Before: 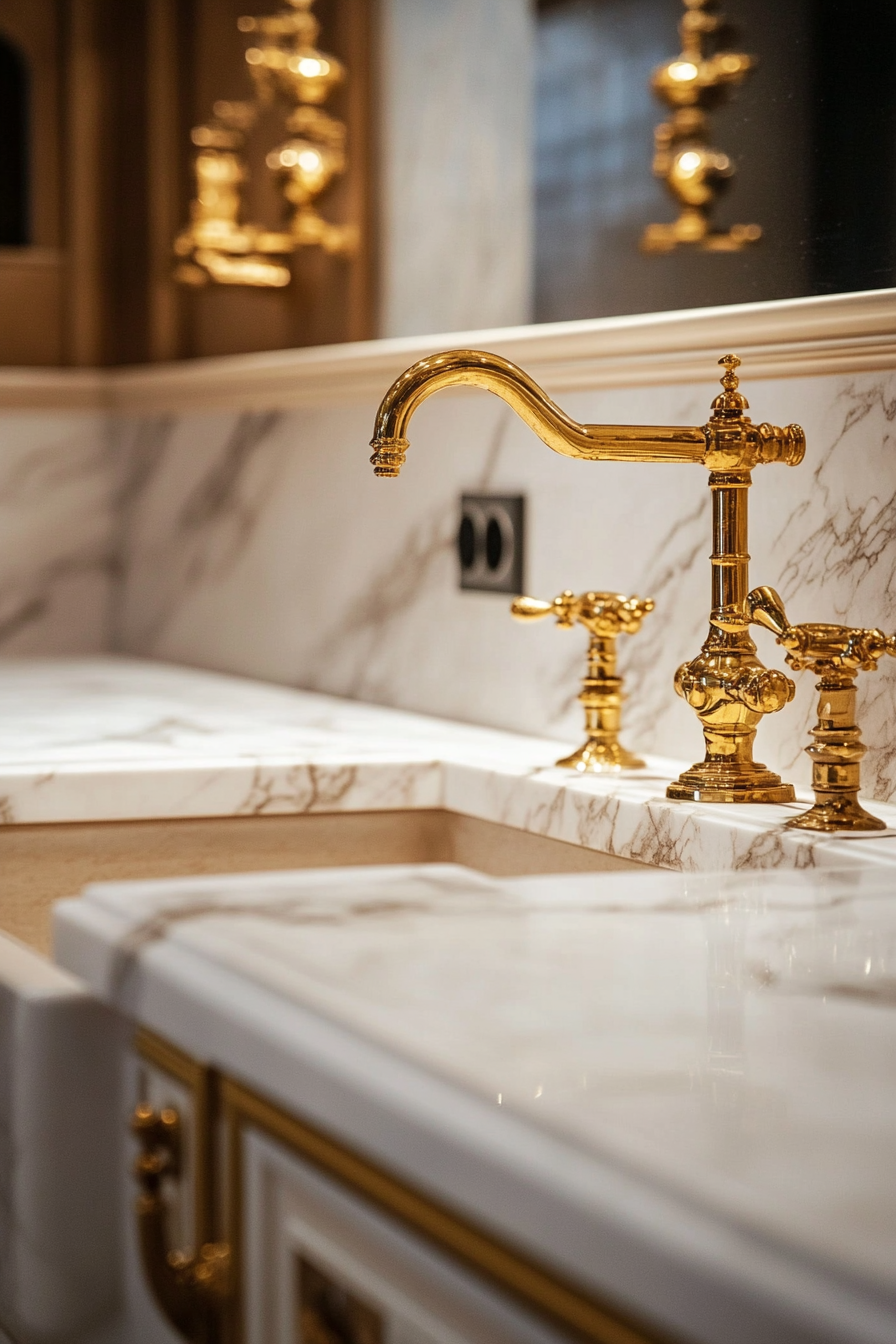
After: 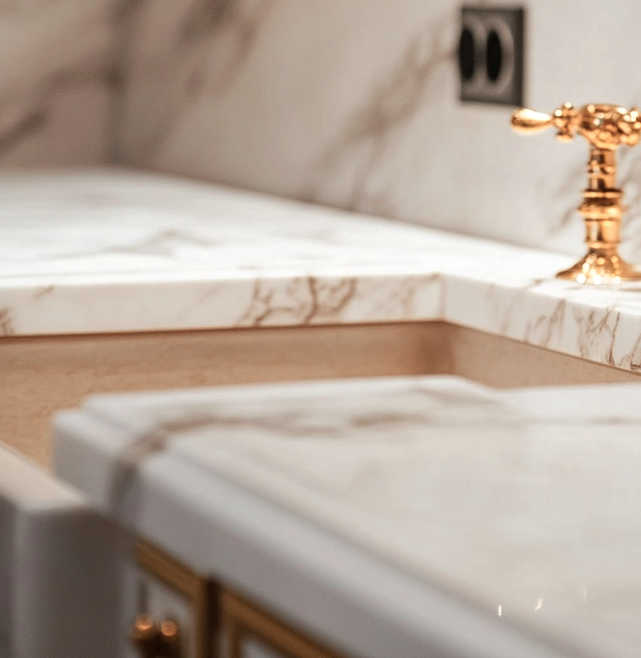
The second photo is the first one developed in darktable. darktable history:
crop: top 36.377%, right 28.357%, bottom 14.645%
color zones: curves: ch0 [(0, 0.473) (0.001, 0.473) (0.226, 0.548) (0.4, 0.589) (0.525, 0.54) (0.728, 0.403) (0.999, 0.473) (1, 0.473)]; ch1 [(0, 0.619) (0.001, 0.619) (0.234, 0.388) (0.4, 0.372) (0.528, 0.422) (0.732, 0.53) (0.999, 0.619) (1, 0.619)]; ch2 [(0, 0.547) (0.001, 0.547) (0.226, 0.45) (0.4, 0.525) (0.525, 0.585) (0.8, 0.511) (0.999, 0.547) (1, 0.547)]
